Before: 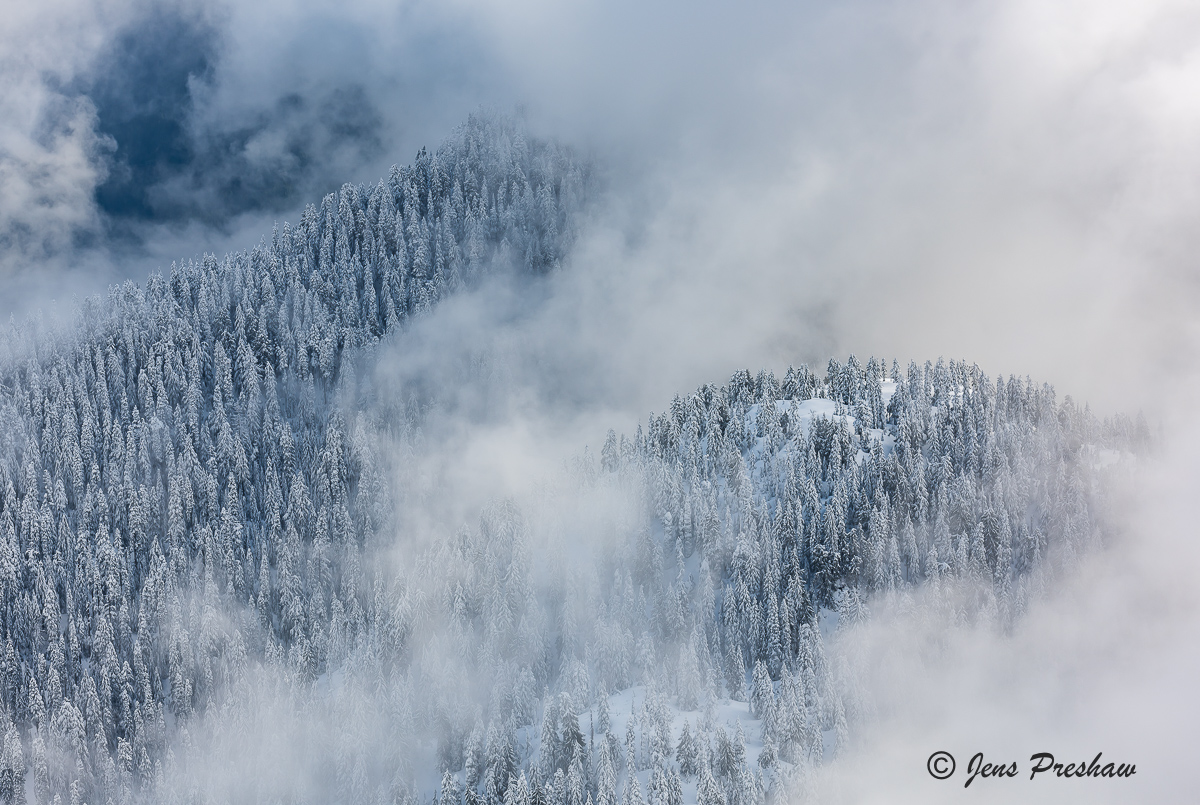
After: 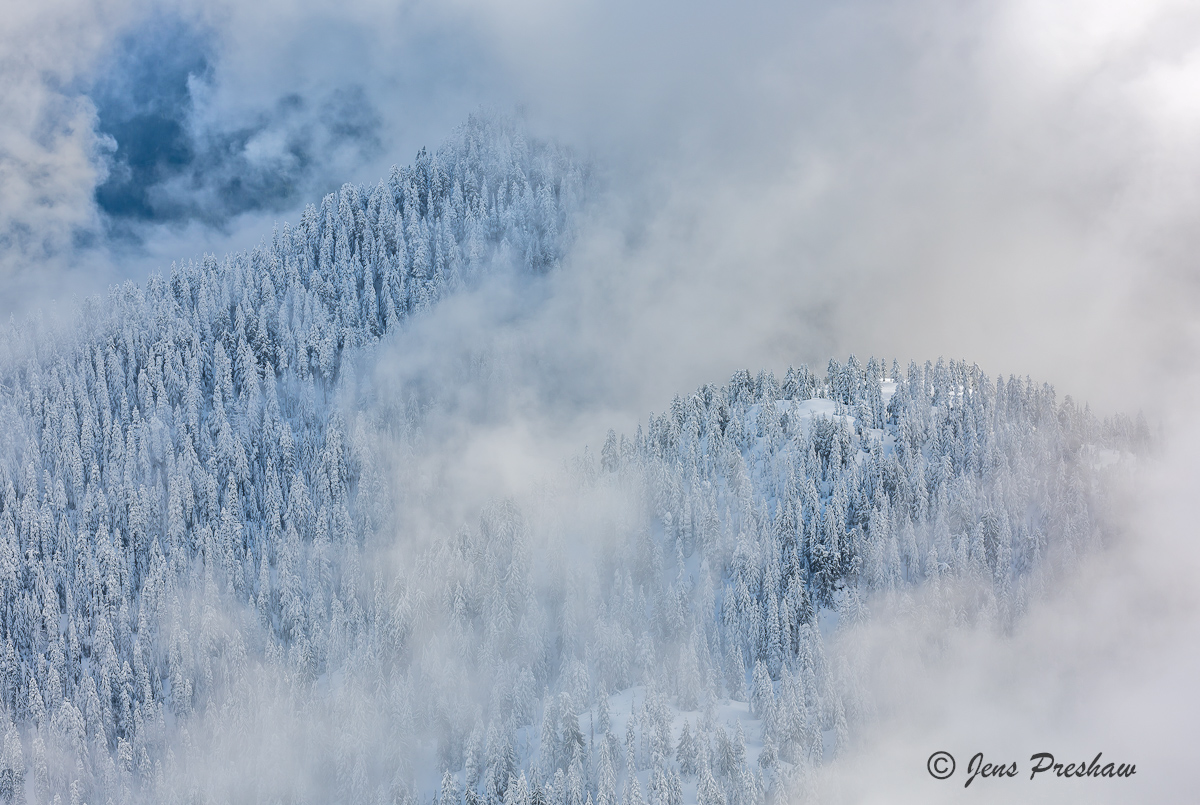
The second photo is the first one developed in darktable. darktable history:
tone equalizer: -8 EV -0.507 EV, -7 EV -0.334 EV, -6 EV -0.118 EV, -5 EV 0.438 EV, -4 EV 0.95 EV, -3 EV 0.815 EV, -2 EV -0.01 EV, -1 EV 0.13 EV, +0 EV -0.018 EV, edges refinement/feathering 500, mask exposure compensation -1.57 EV, preserve details guided filter
exposure: compensate exposure bias true, compensate highlight preservation false
